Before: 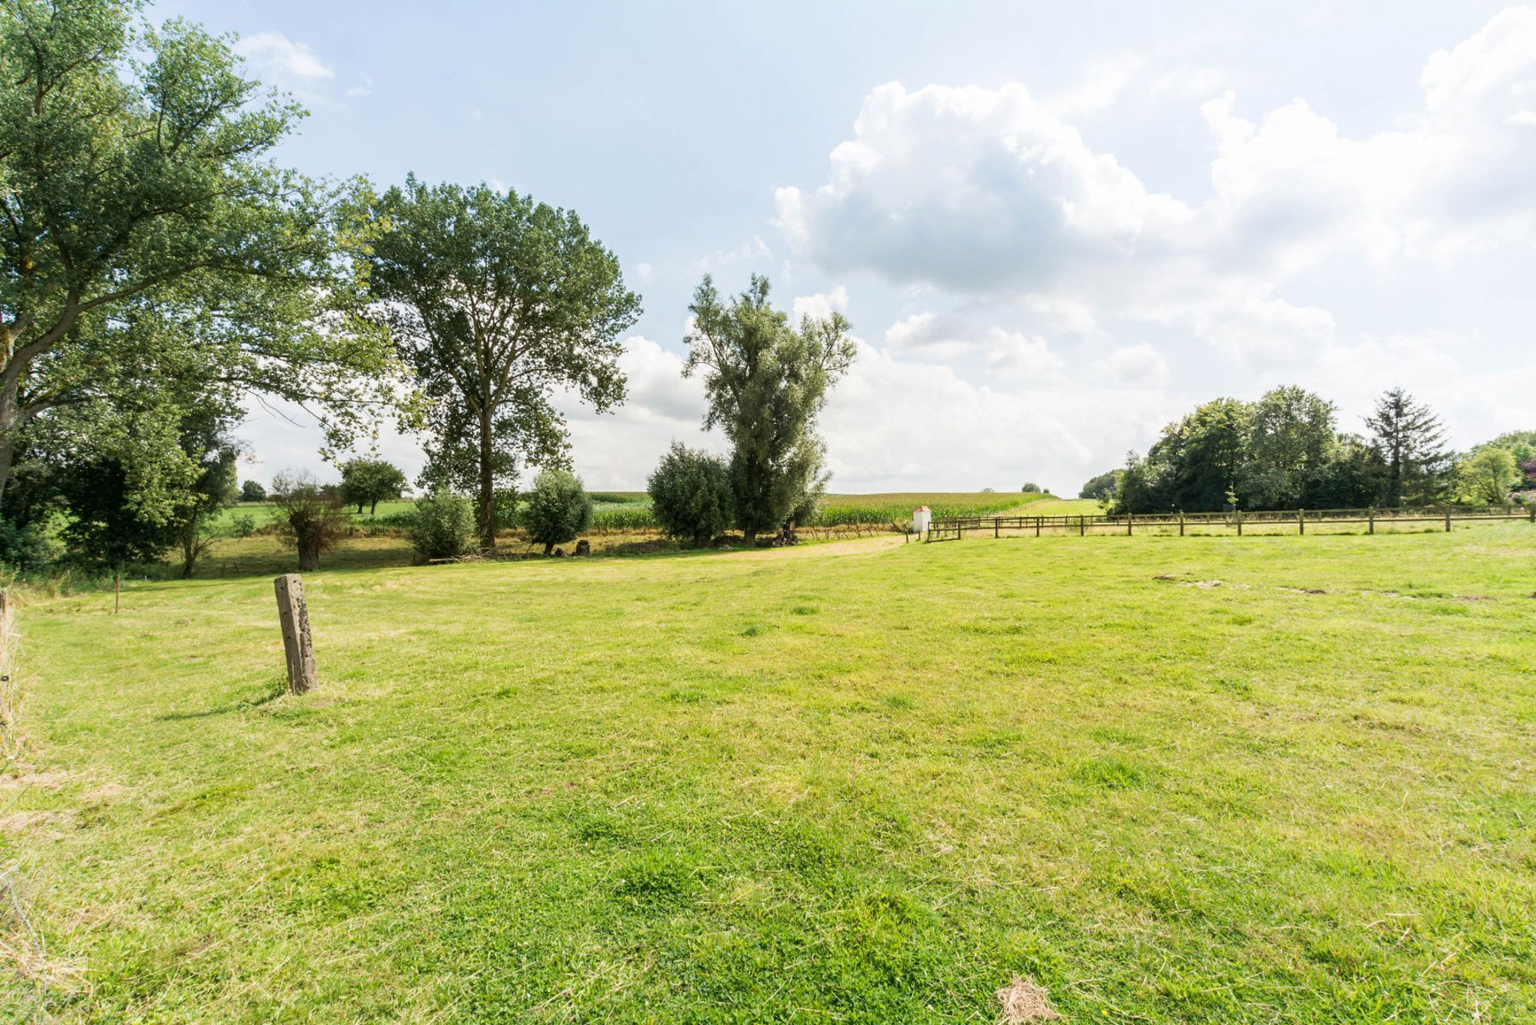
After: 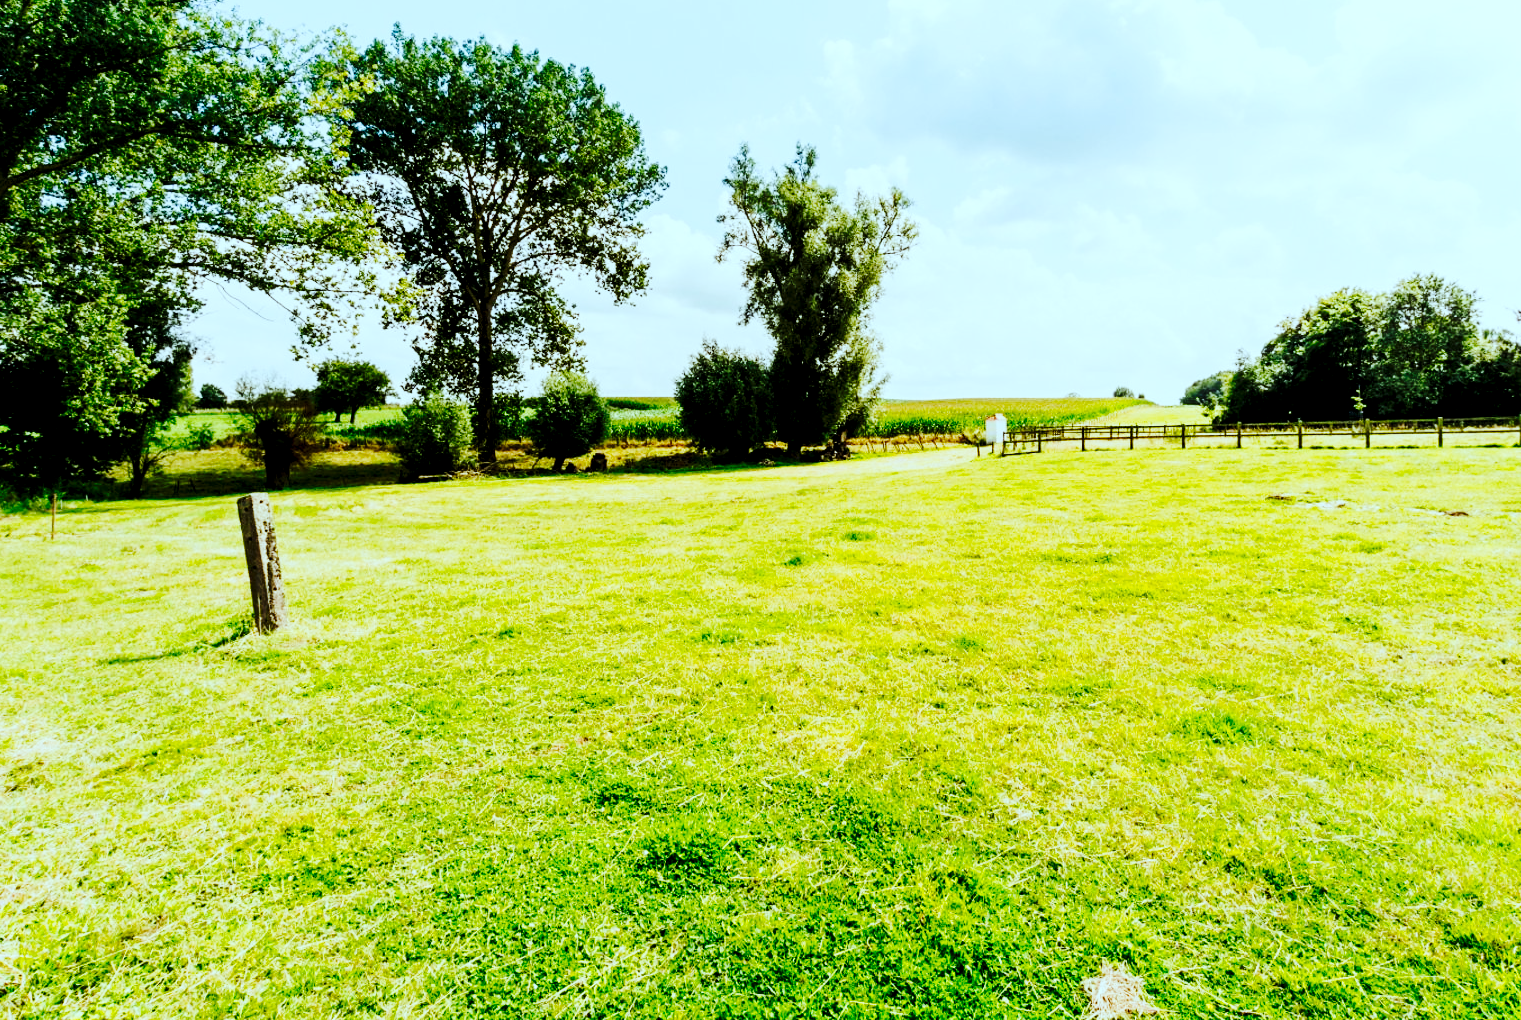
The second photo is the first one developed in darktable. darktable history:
tone curve: curves: ch0 [(0, 0) (0.179, 0.073) (0.265, 0.147) (0.463, 0.553) (0.51, 0.635) (0.716, 0.863) (1, 0.997)], preserve colors none
exposure: black level correction 0.029, exposure -0.075 EV, compensate highlight preservation false
color correction: highlights a* -10.31, highlights b* -10.27
crop and rotate: left 4.722%, top 14.938%, right 10.686%
